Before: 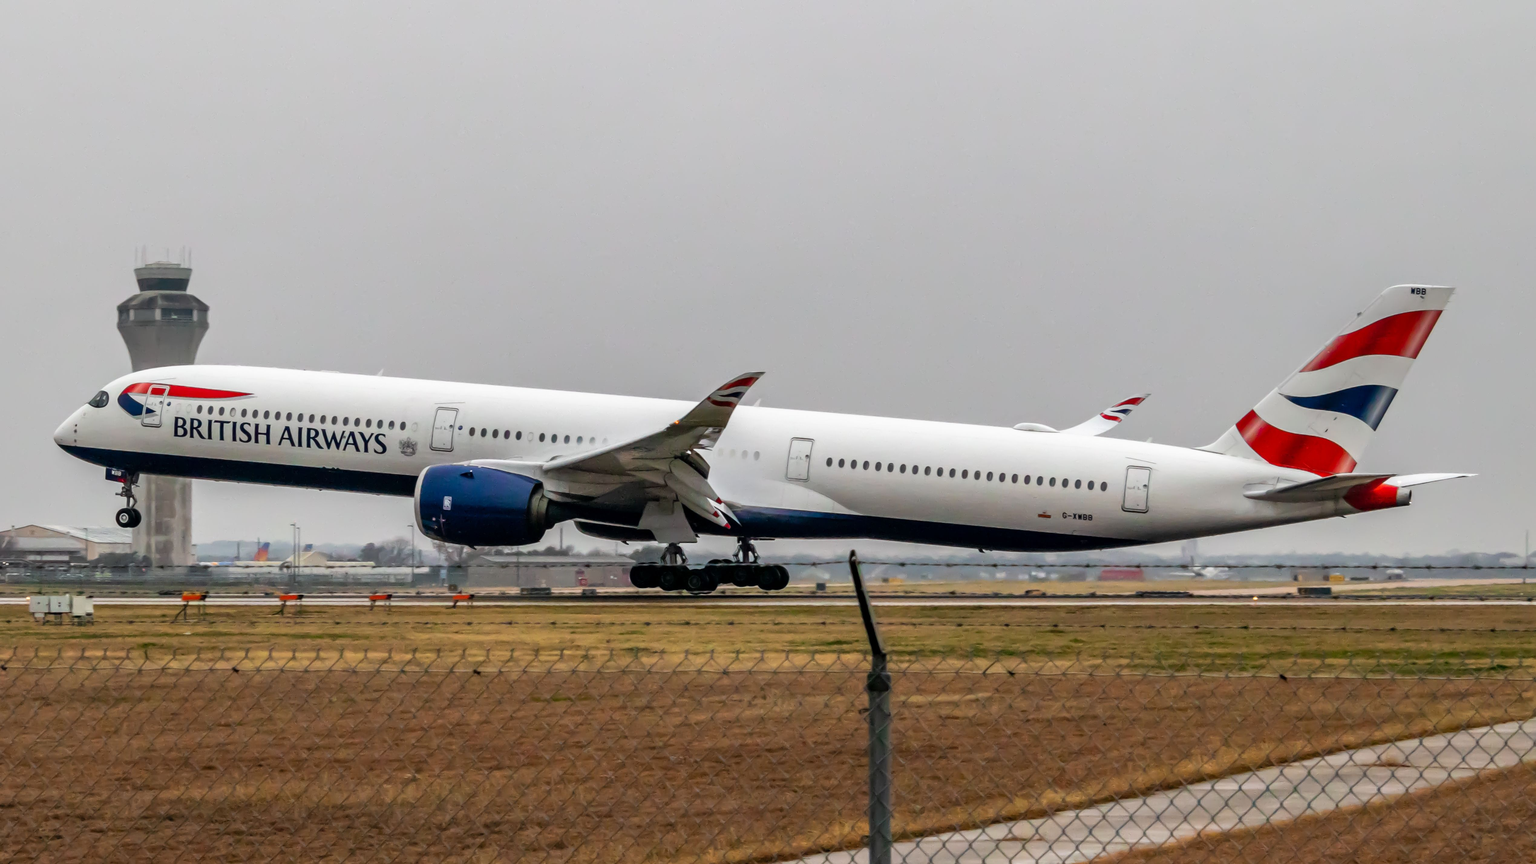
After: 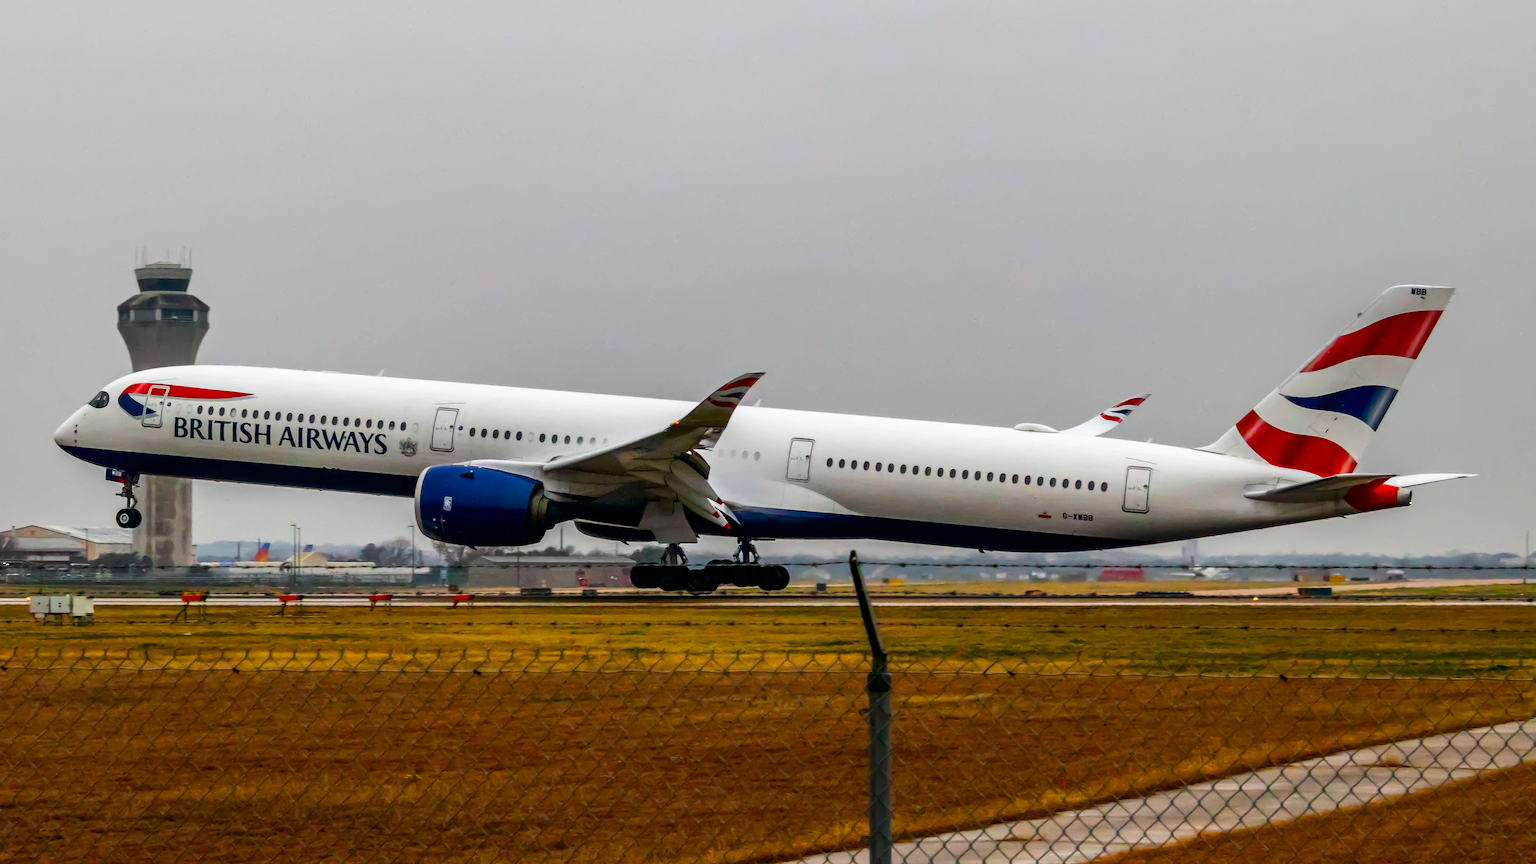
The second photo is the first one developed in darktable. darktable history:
contrast brightness saturation: contrast 0.12, brightness -0.12, saturation 0.2
color balance rgb: perceptual saturation grading › global saturation 30%, global vibrance 20%
